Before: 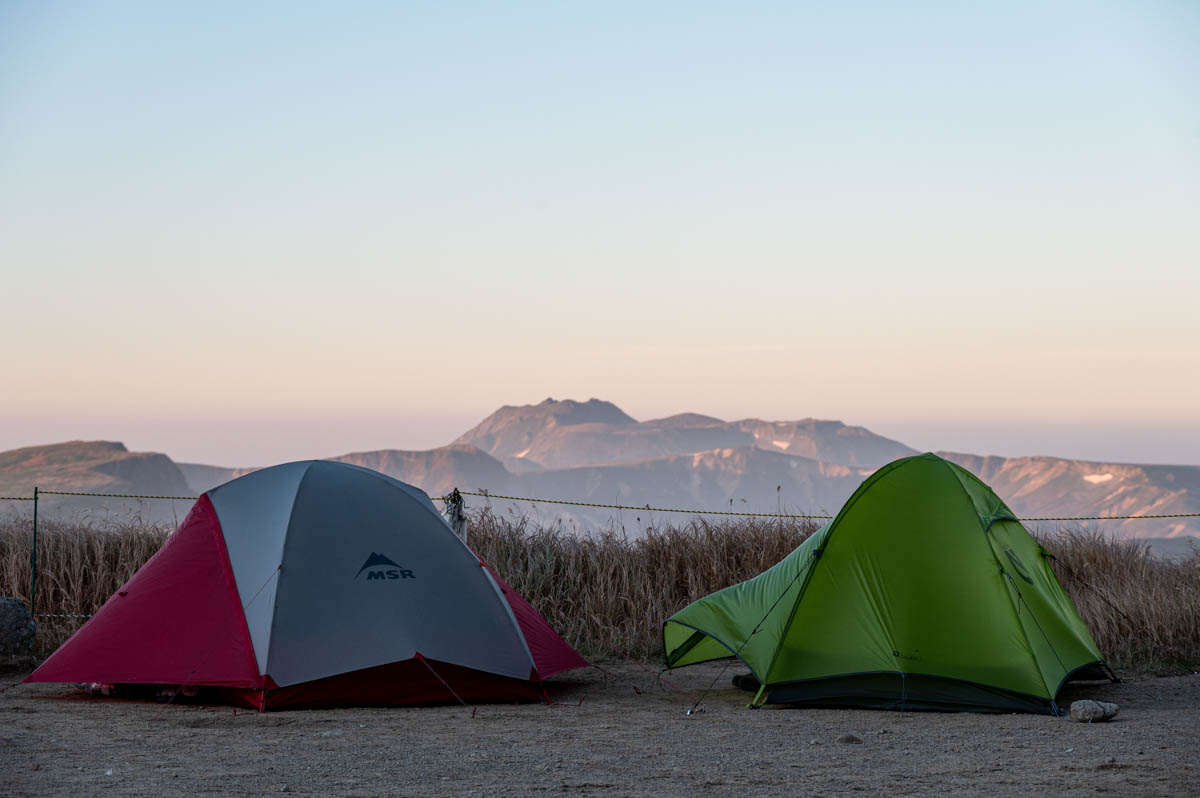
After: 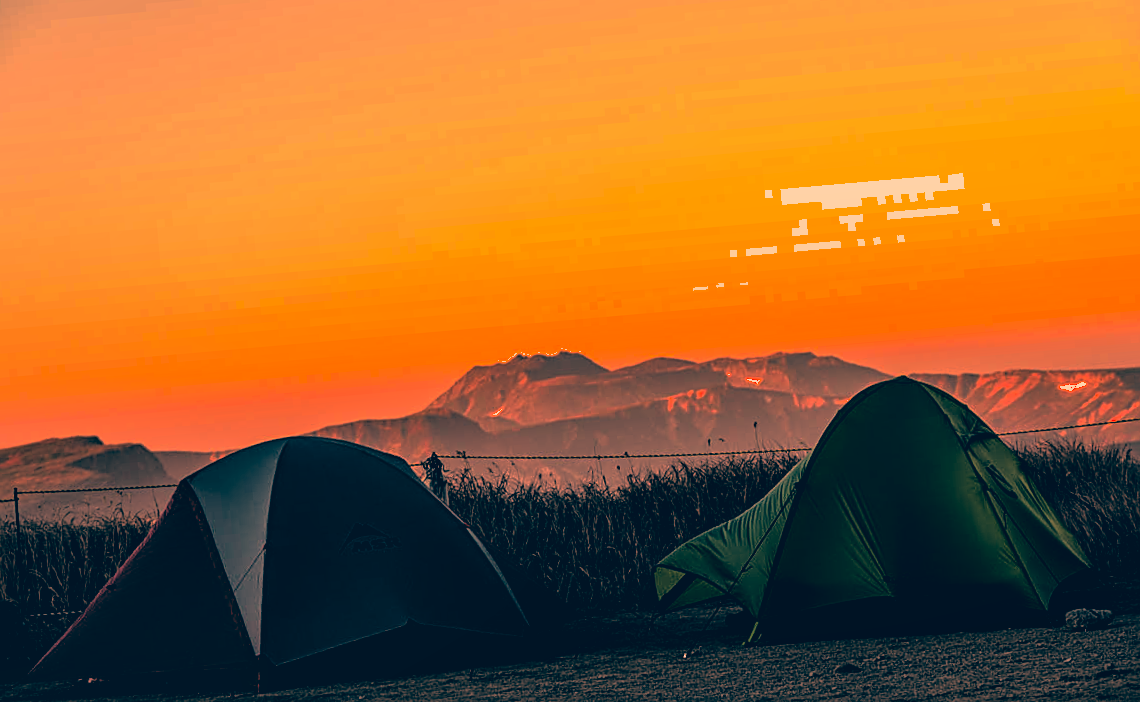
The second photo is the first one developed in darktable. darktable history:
shadows and highlights: on, module defaults
local contrast: on, module defaults
color correction: highlights a* 17.03, highlights b* 0.205, shadows a* -15.38, shadows b* -14.56, saturation 1.5
sharpen: on, module defaults
white balance: red 1.467, blue 0.684
rotate and perspective: rotation -5°, crop left 0.05, crop right 0.952, crop top 0.11, crop bottom 0.89
levels: mode automatic, black 8.58%, gray 59.42%, levels [0, 0.445, 1]
